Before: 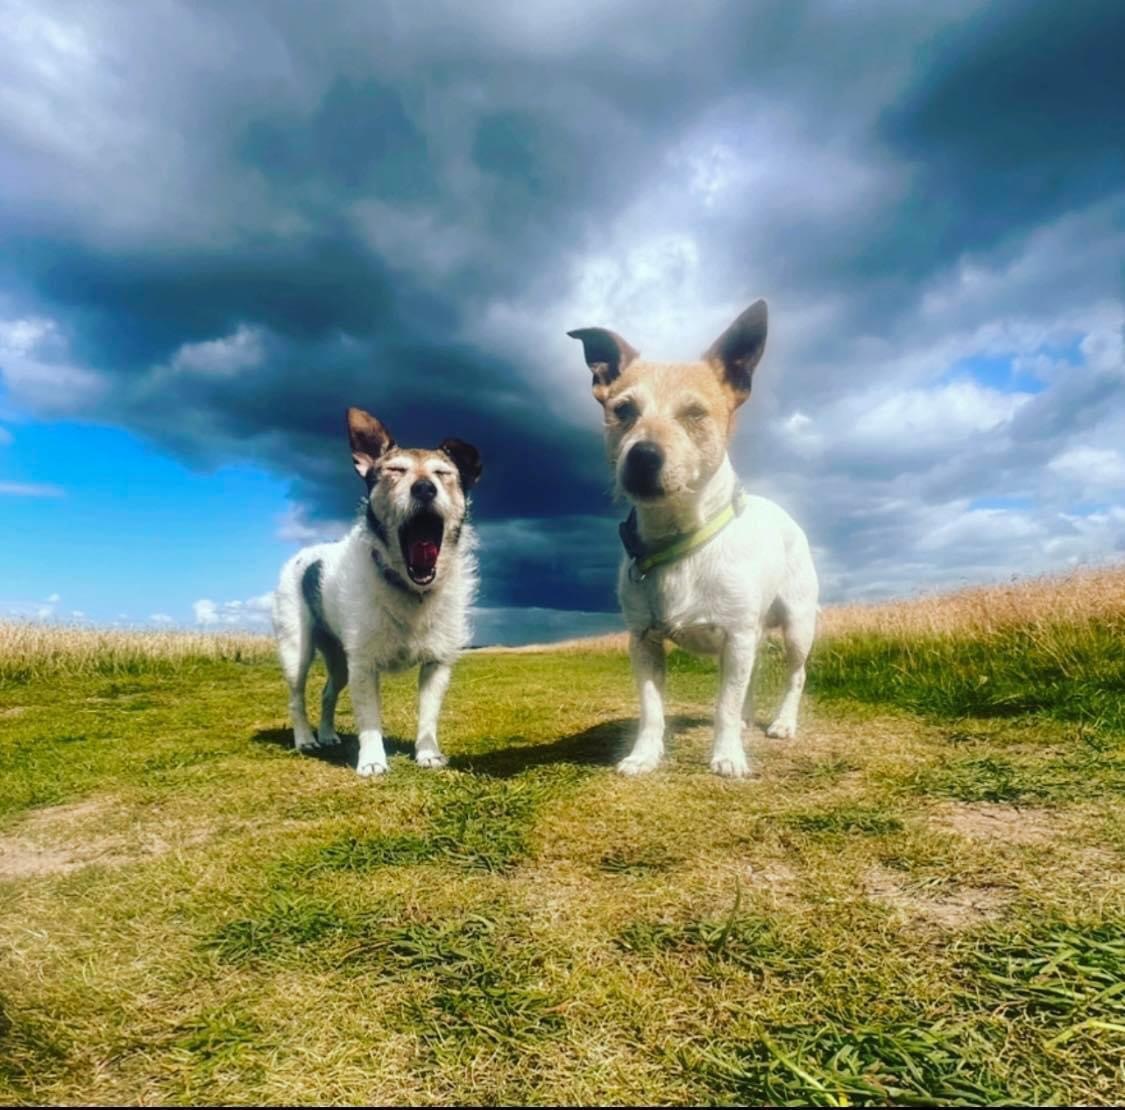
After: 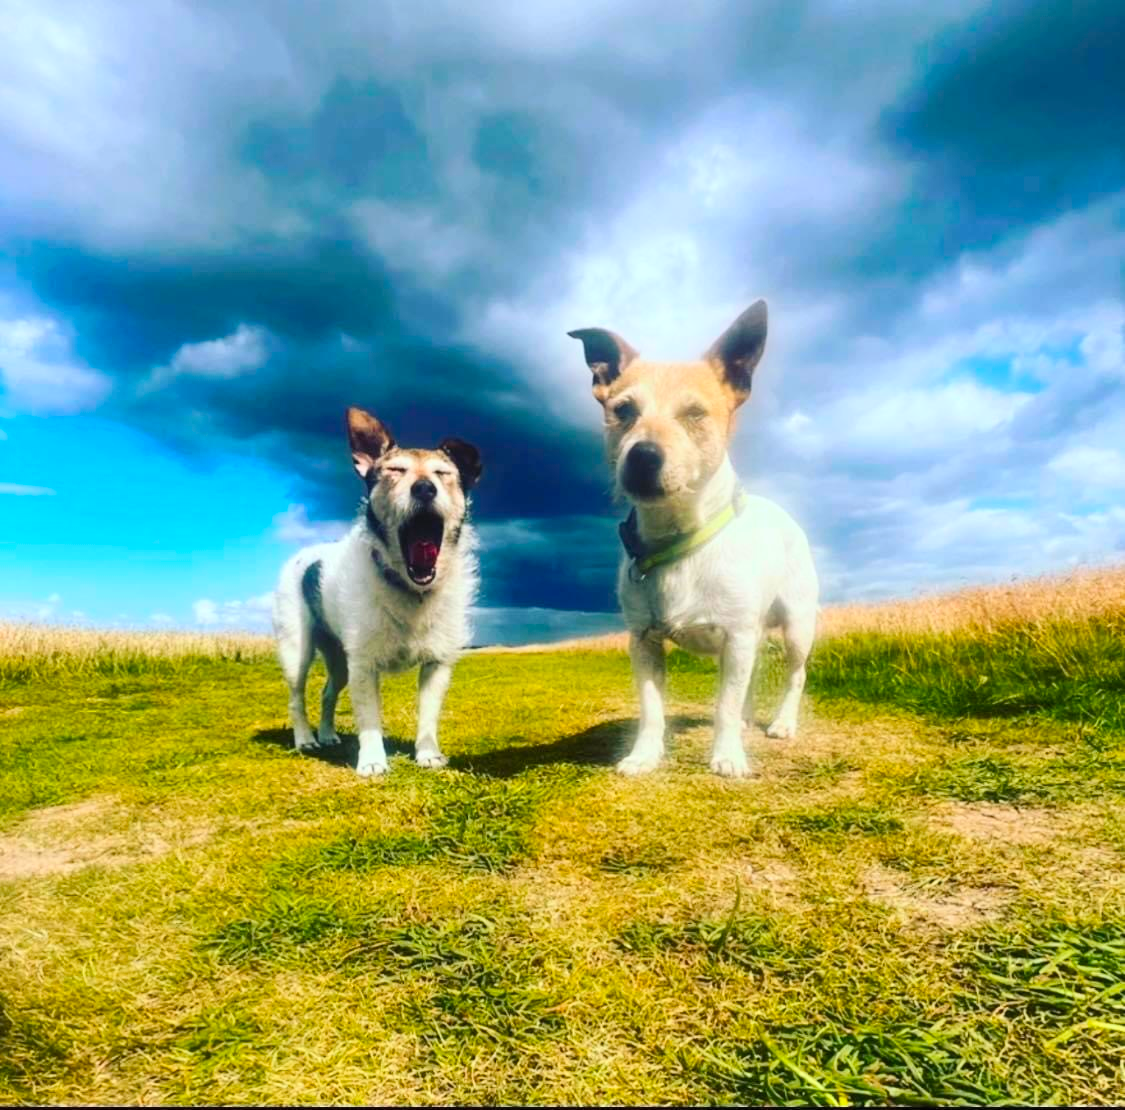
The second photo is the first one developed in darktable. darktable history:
contrast brightness saturation: contrast 0.2, brightness 0.16, saturation 0.22
color balance rgb: perceptual saturation grading › global saturation 10%, global vibrance 20%
